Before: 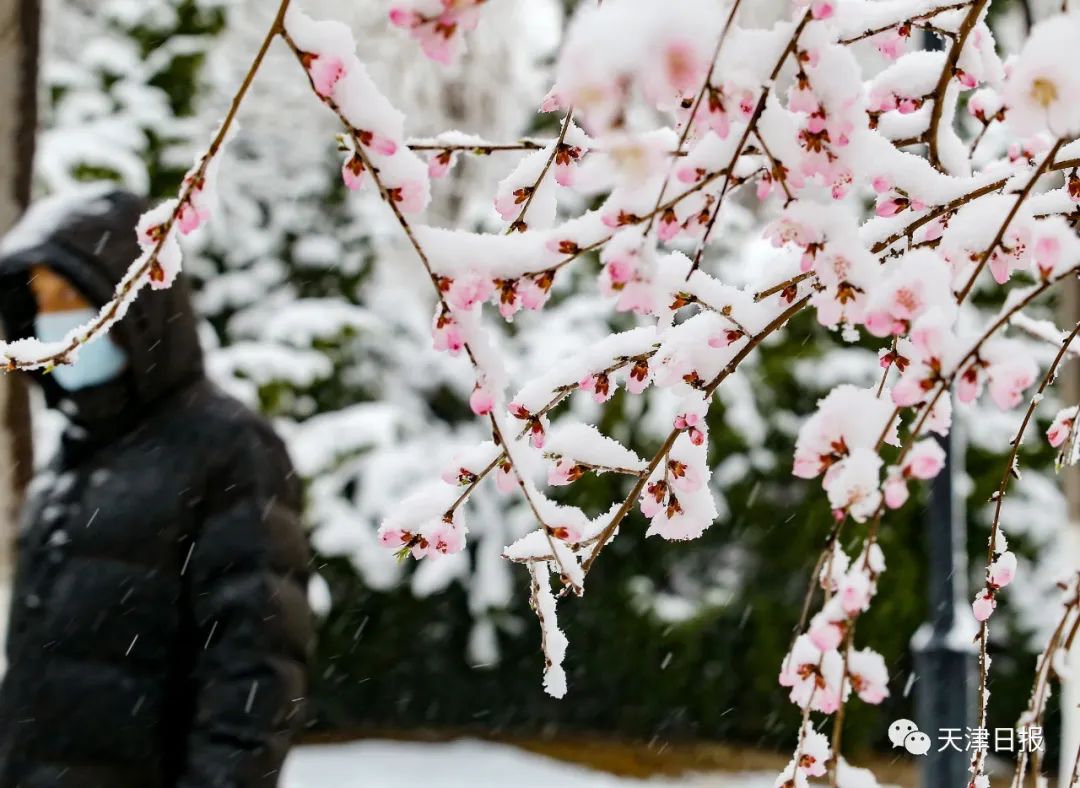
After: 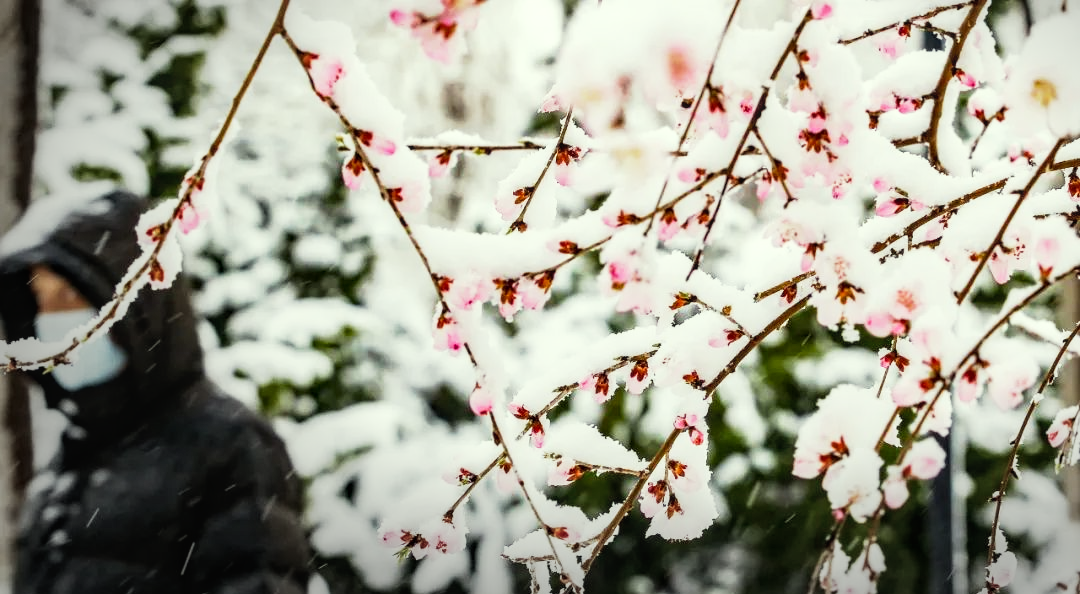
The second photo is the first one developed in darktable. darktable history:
crop: bottom 24.552%
local contrast: on, module defaults
base curve: curves: ch0 [(0, 0) (0.005, 0.002) (0.193, 0.295) (0.399, 0.664) (0.75, 0.928) (1, 1)], preserve colors none
exposure: compensate exposure bias true, compensate highlight preservation false
color correction: highlights a* -4.37, highlights b* 6.44
vignetting: center (0.218, -0.228), automatic ratio true, unbound false
